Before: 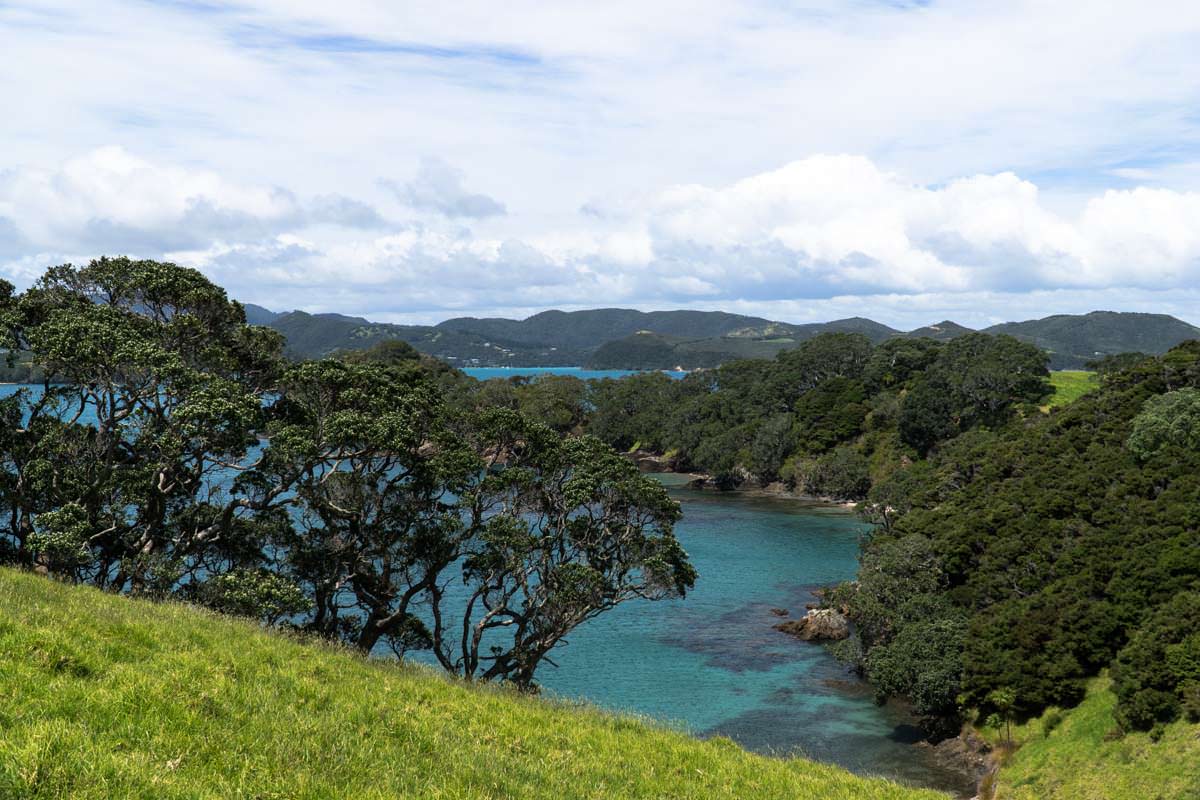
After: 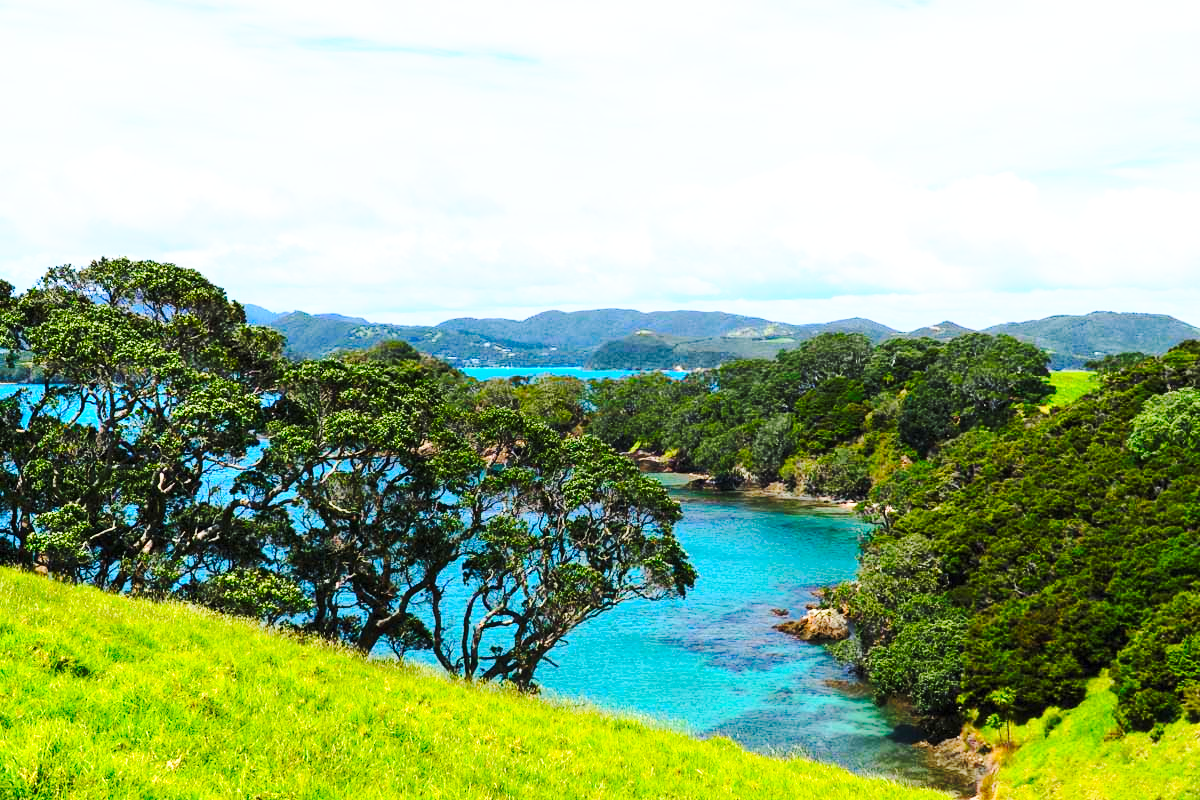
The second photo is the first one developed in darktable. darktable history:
contrast brightness saturation: contrast 0.198, brightness 0.198, saturation 0.787
base curve: curves: ch0 [(0, 0) (0.032, 0.037) (0.105, 0.228) (0.435, 0.76) (0.856, 0.983) (1, 1)], preserve colors none
